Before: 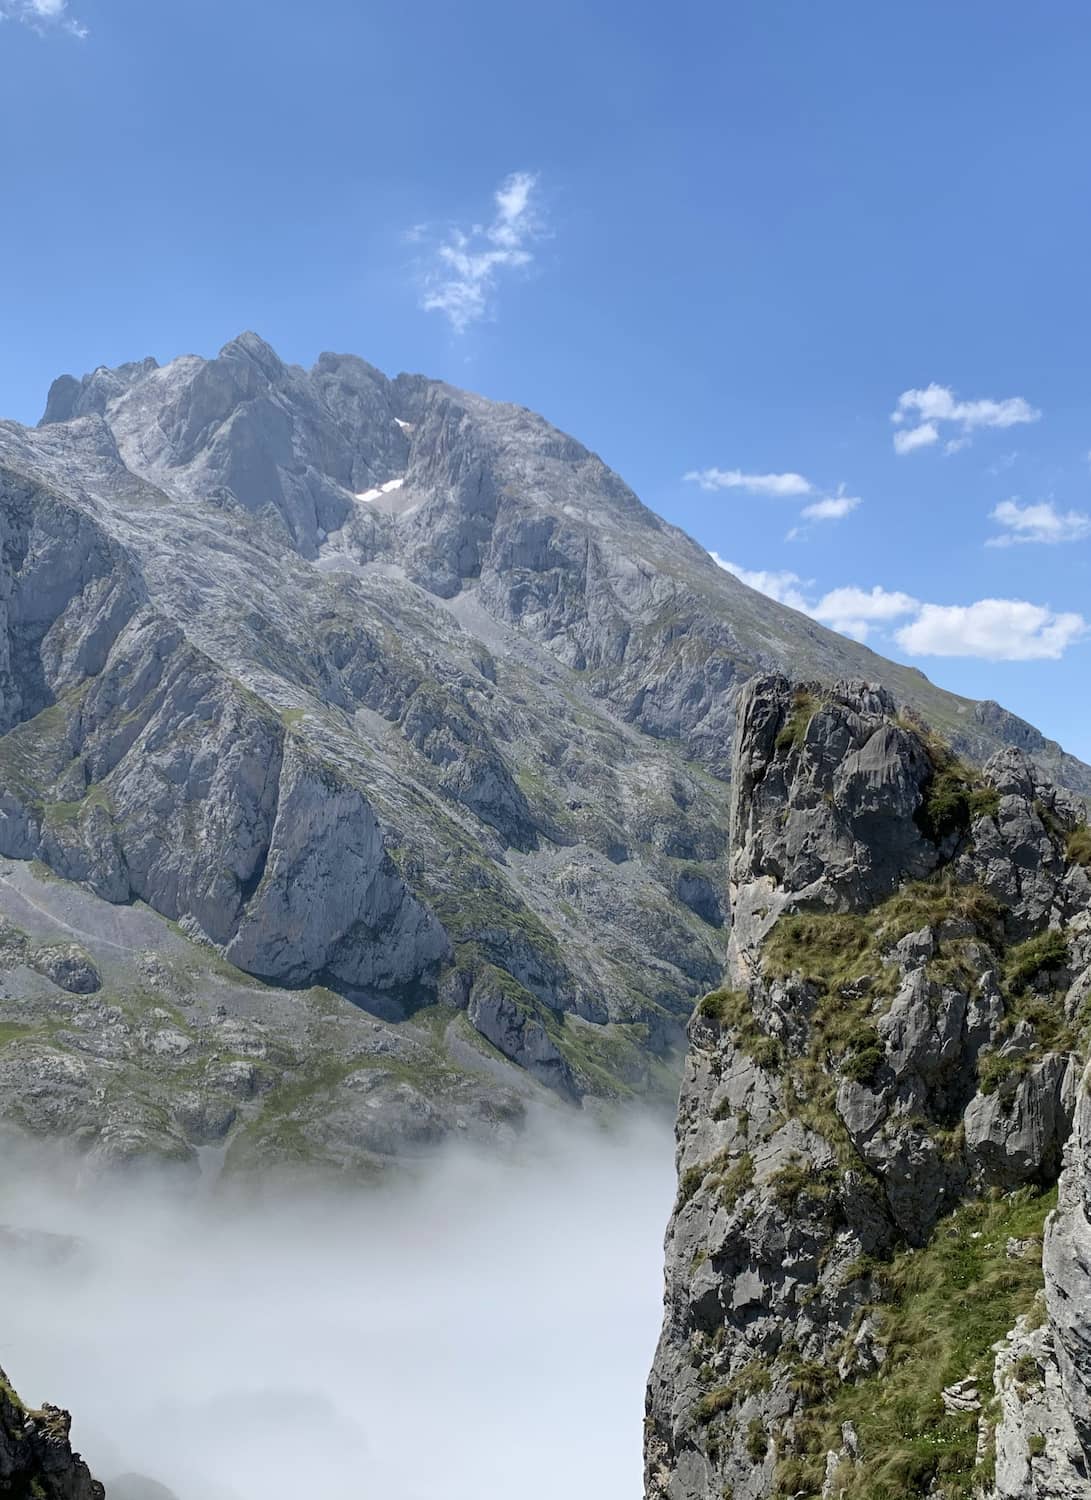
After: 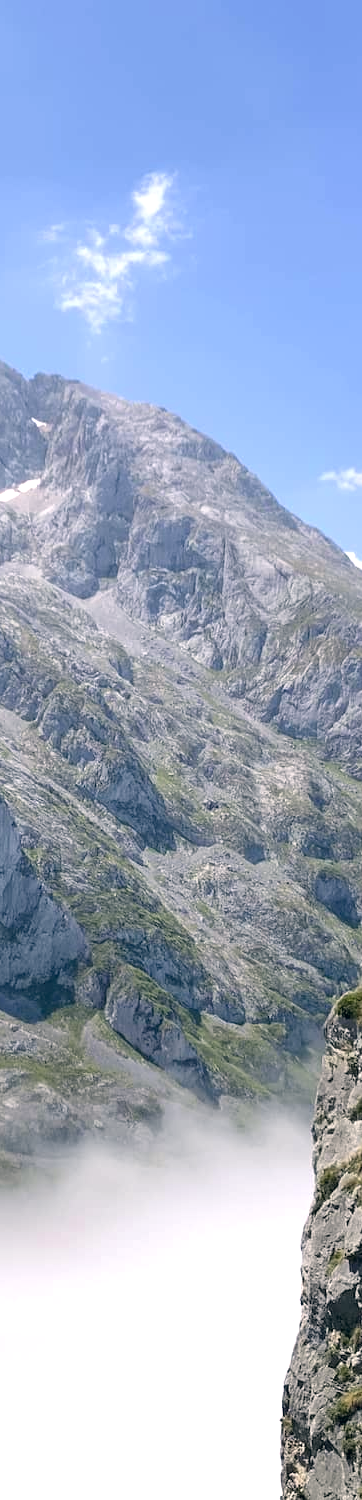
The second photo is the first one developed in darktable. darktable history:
crop: left 33.278%, right 33.499%
color correction: highlights a* 5.42, highlights b* 5.29, shadows a* -4.83, shadows b* -5.28
exposure: exposure 0.603 EV, compensate exposure bias true, compensate highlight preservation false
